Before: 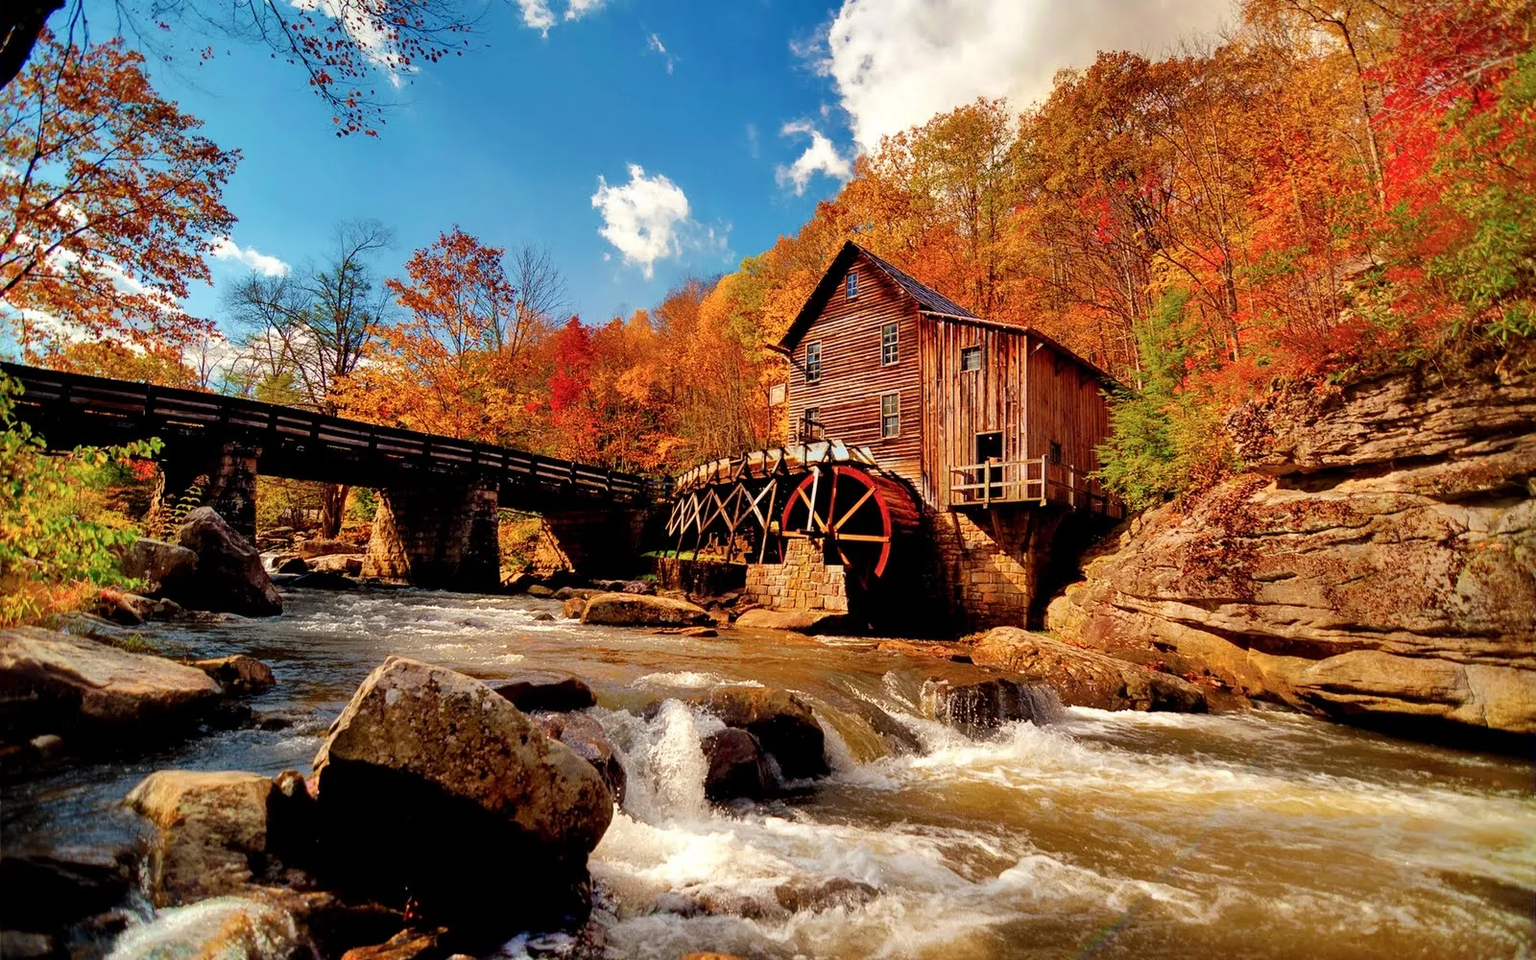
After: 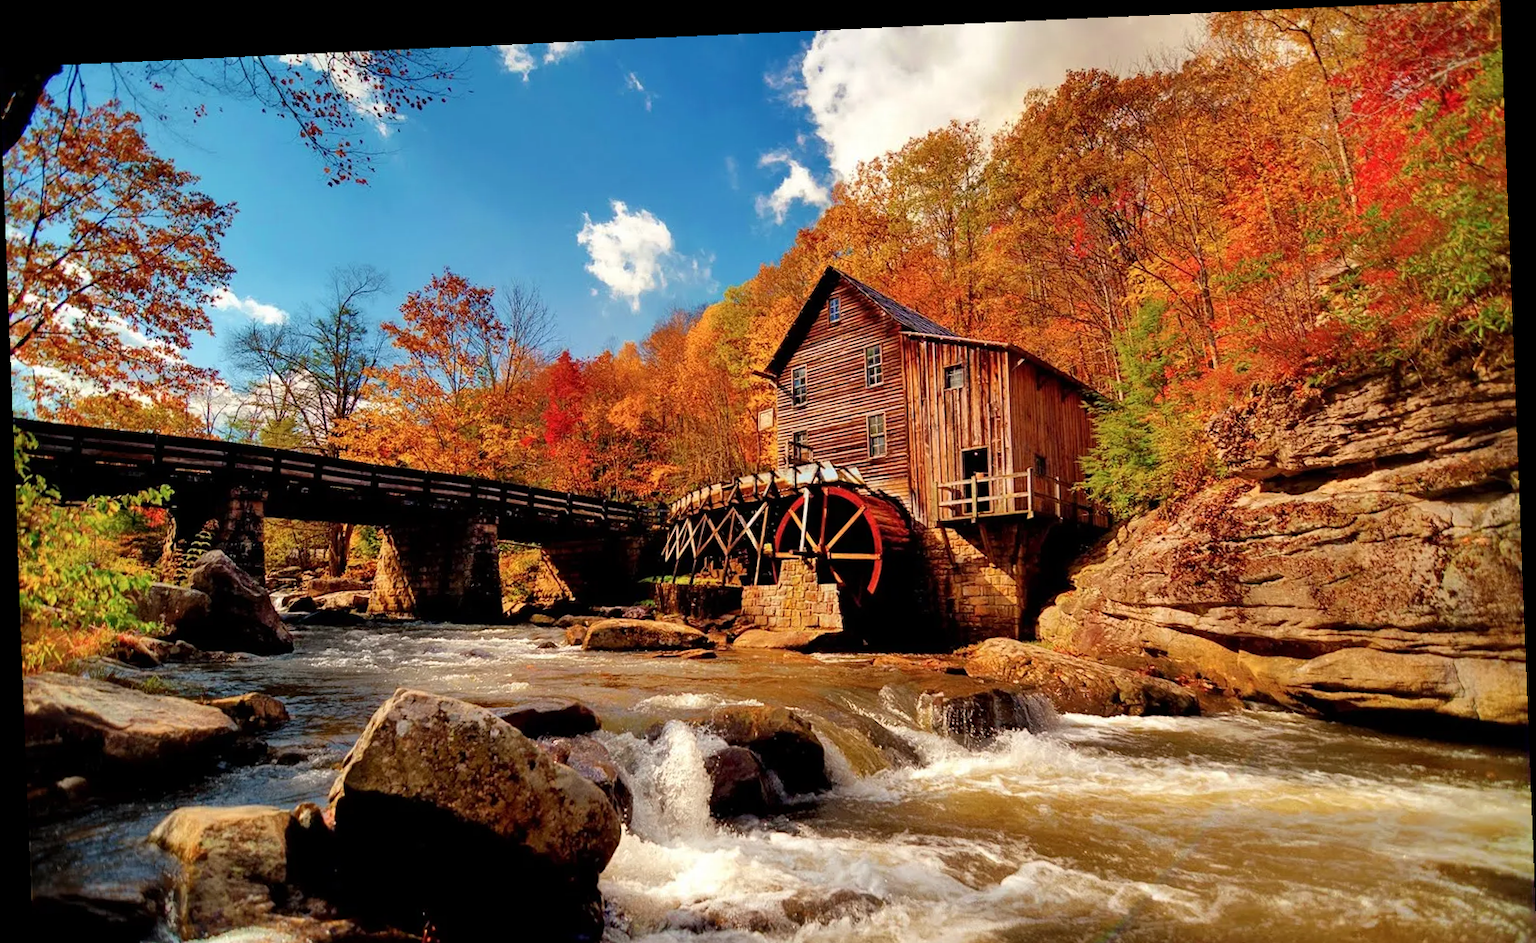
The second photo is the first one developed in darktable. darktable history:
crop and rotate: top 0%, bottom 5.097%
rotate and perspective: rotation -2.22°, lens shift (horizontal) -0.022, automatic cropping off
